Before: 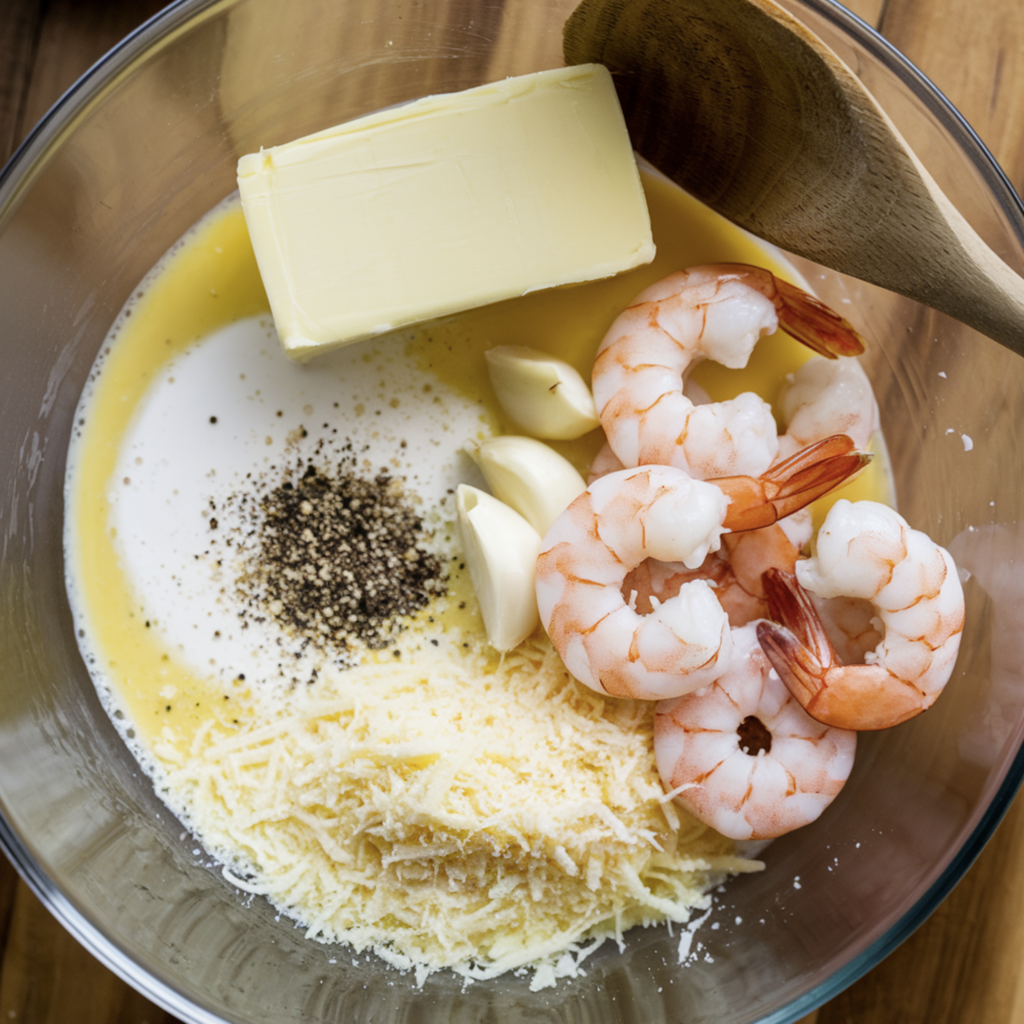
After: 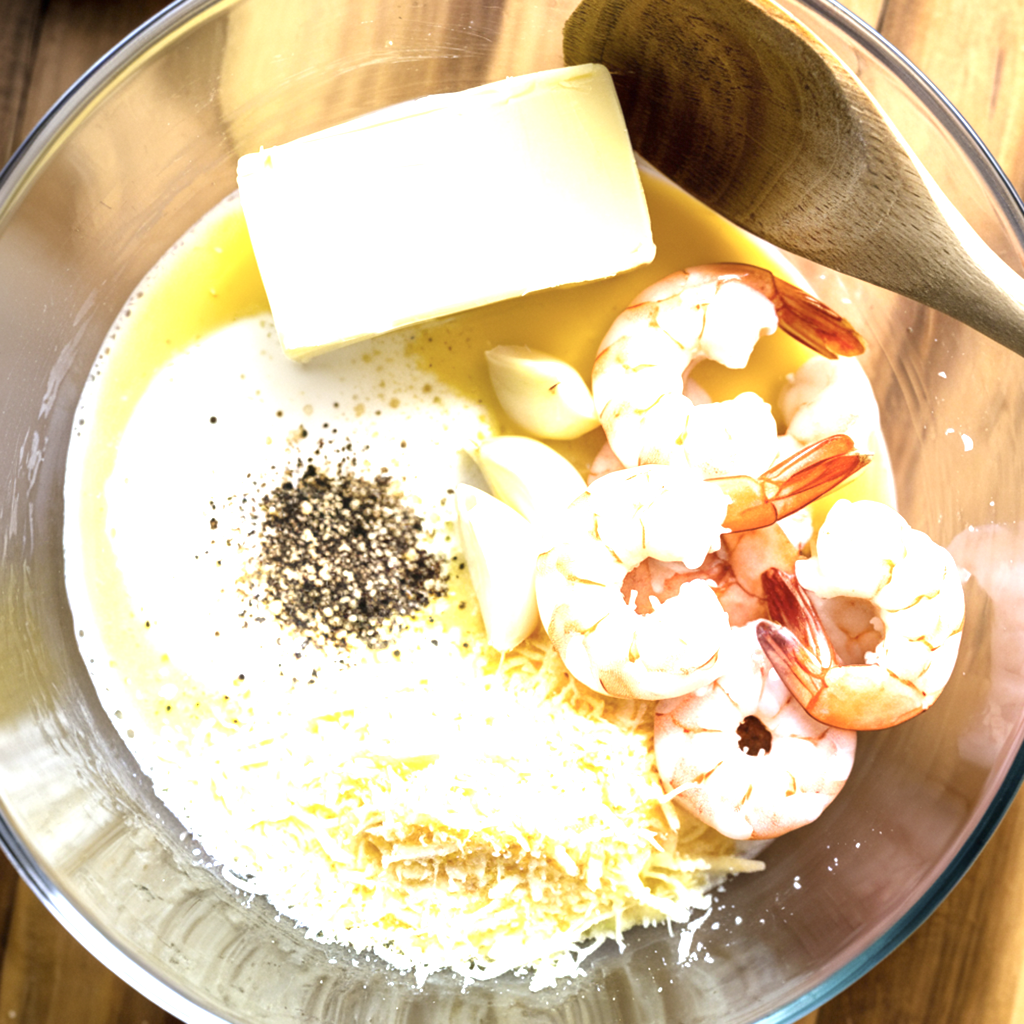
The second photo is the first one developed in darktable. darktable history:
exposure: black level correction 0, exposure 1.58 EV, compensate highlight preservation false
